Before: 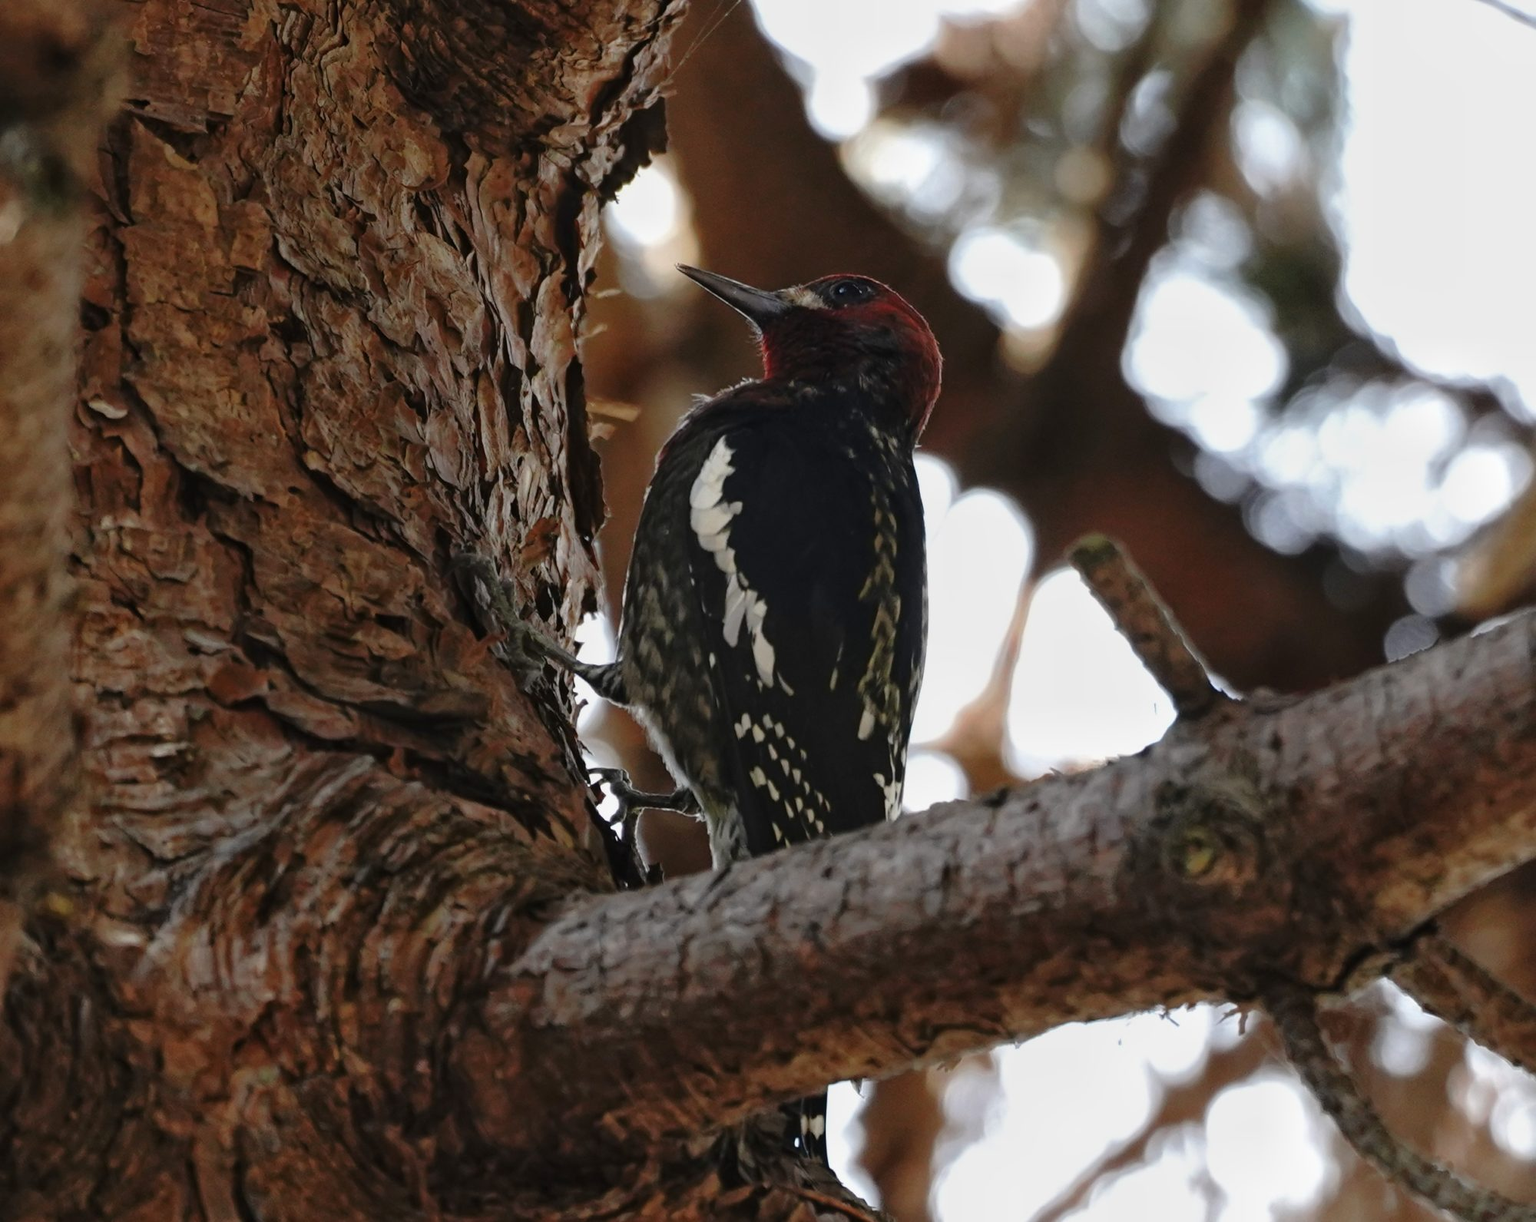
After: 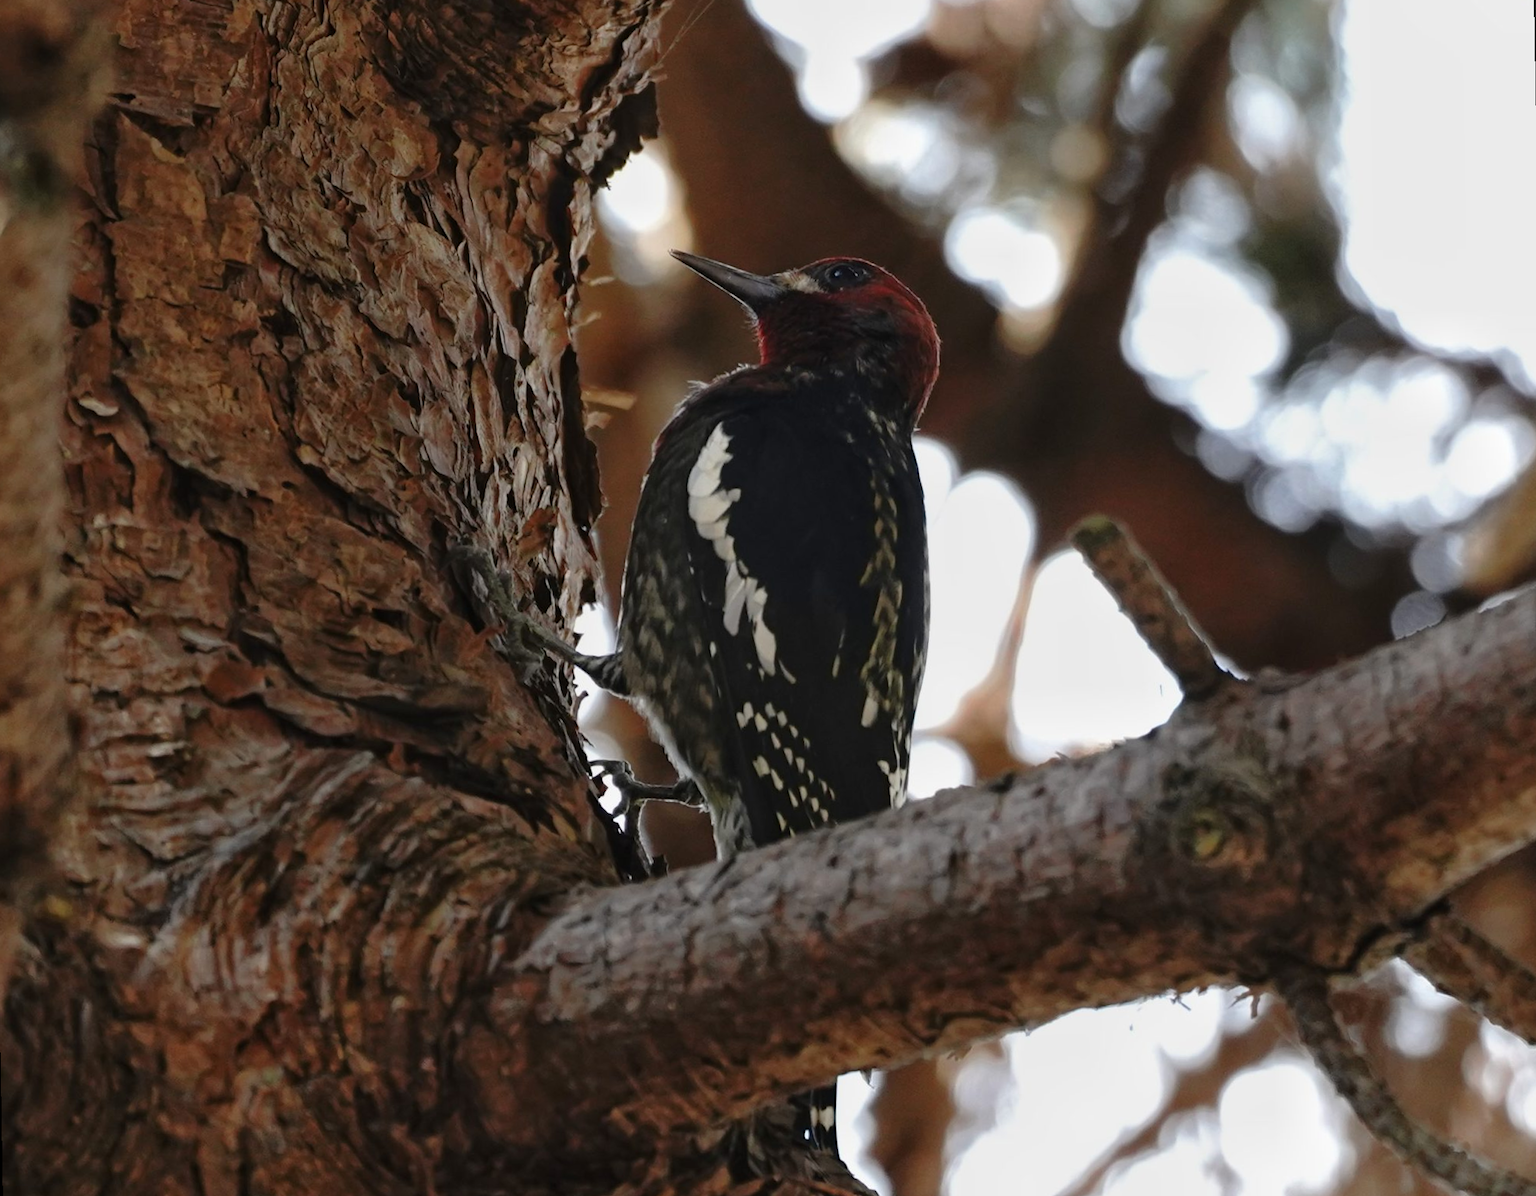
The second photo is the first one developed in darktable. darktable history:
white balance: red 1, blue 1
rotate and perspective: rotation -1°, crop left 0.011, crop right 0.989, crop top 0.025, crop bottom 0.975
